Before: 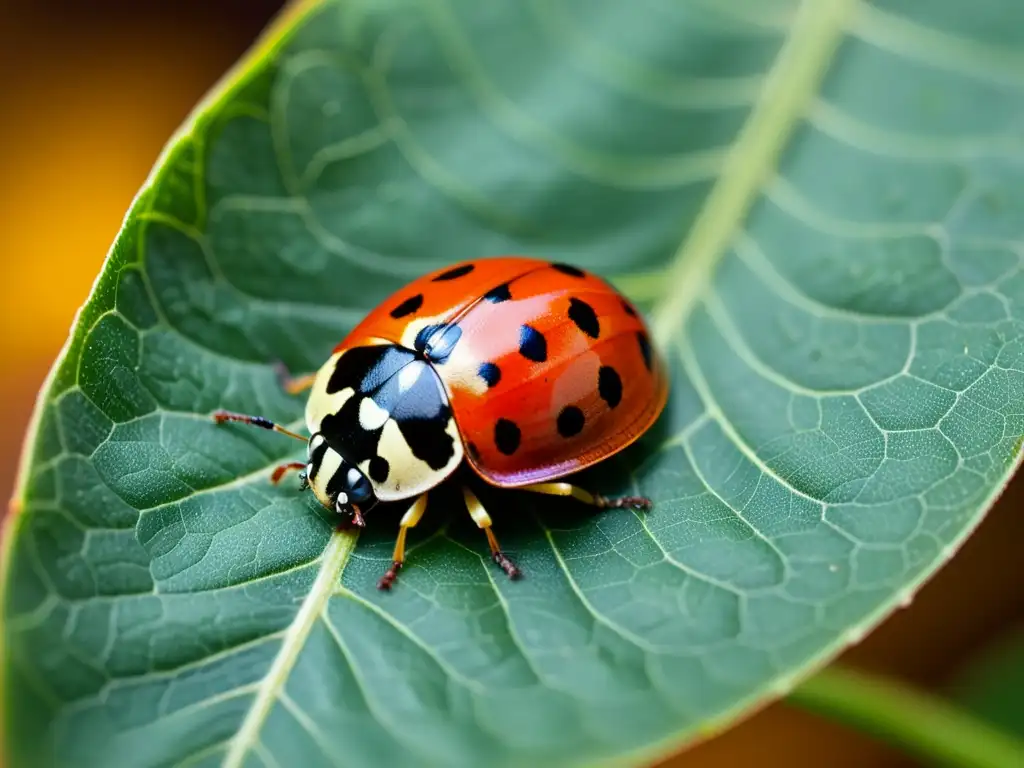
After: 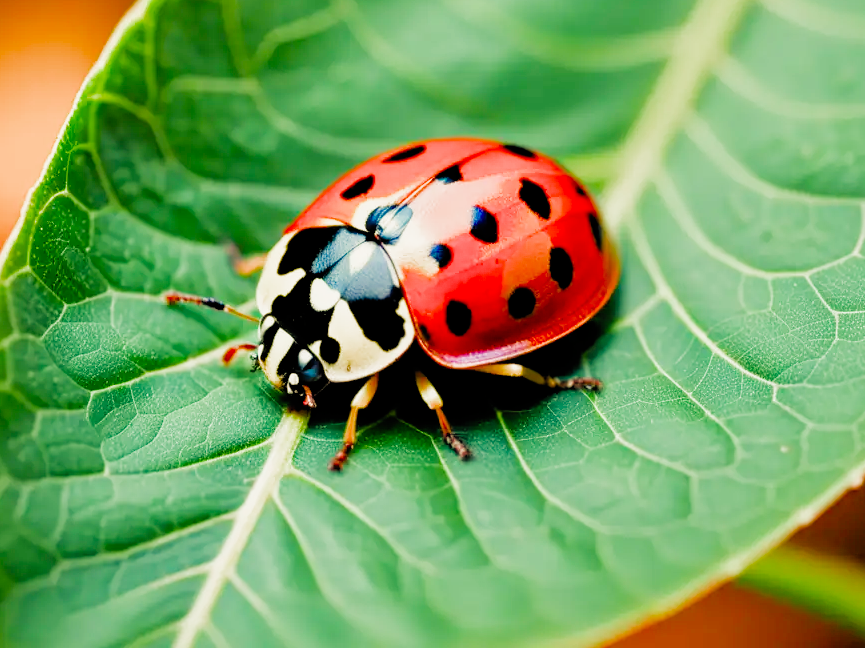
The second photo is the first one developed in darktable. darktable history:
exposure: exposure 1.137 EV, compensate highlight preservation false
filmic rgb: black relative exposure -4.4 EV, white relative exposure 5 EV, threshold 3 EV, hardness 2.23, latitude 40.06%, contrast 1.15, highlights saturation mix 10%, shadows ↔ highlights balance 1.04%, preserve chrominance RGB euclidean norm (legacy), color science v4 (2020), enable highlight reconstruction true
white balance: red 1.08, blue 0.791
crop and rotate: left 4.842%, top 15.51%, right 10.668%
